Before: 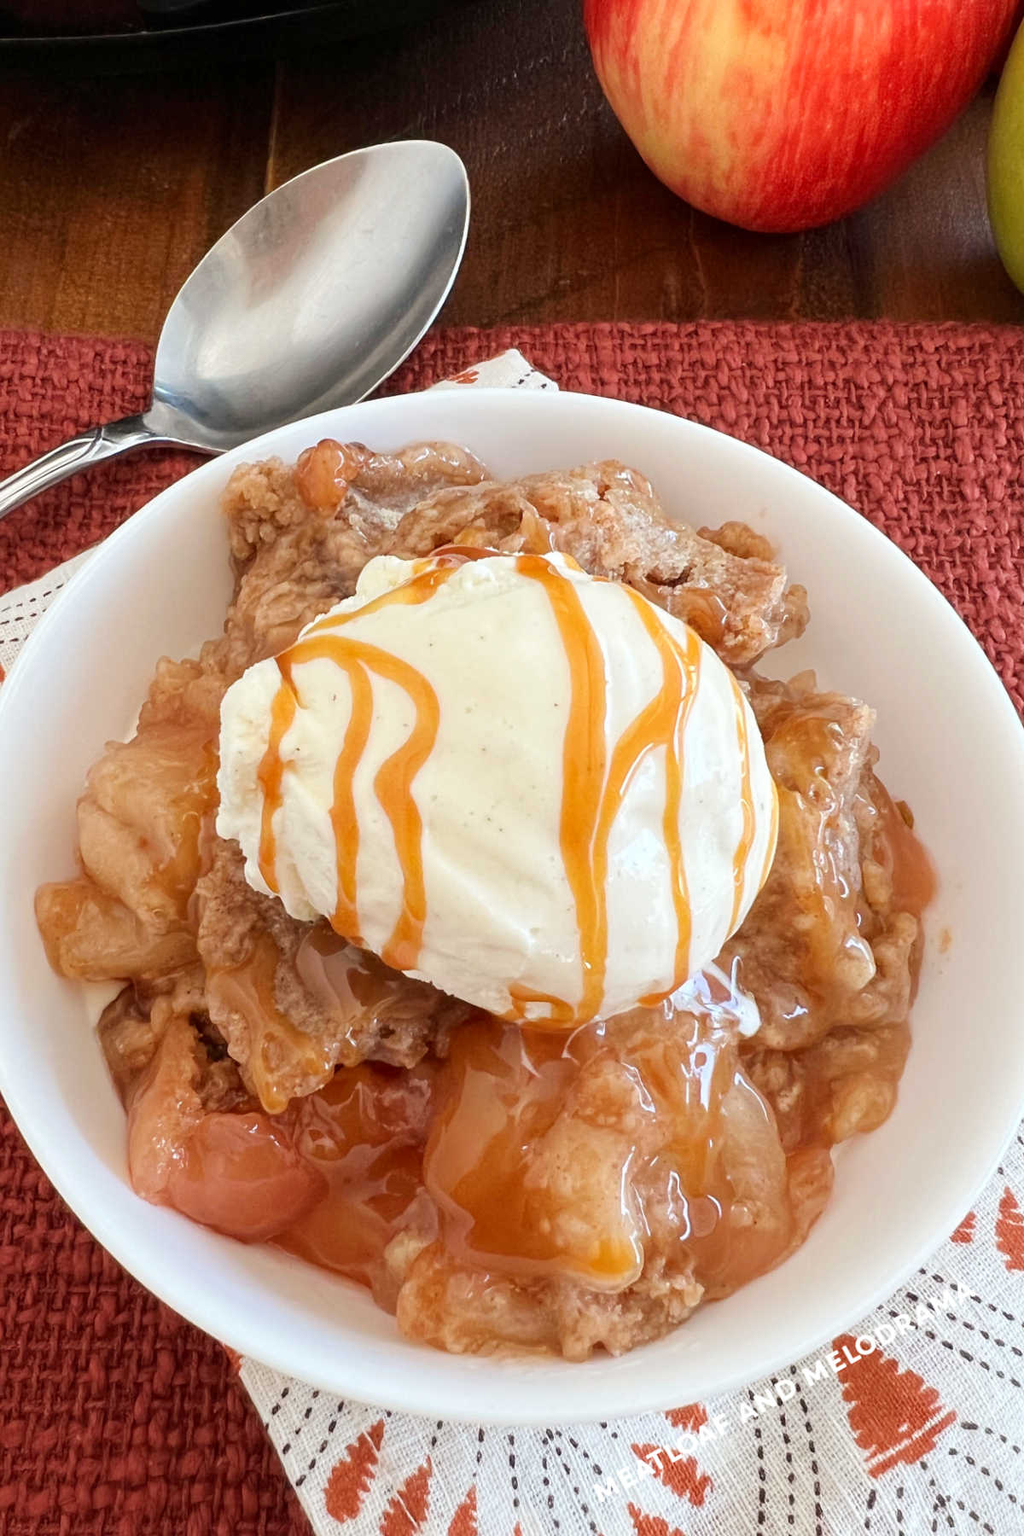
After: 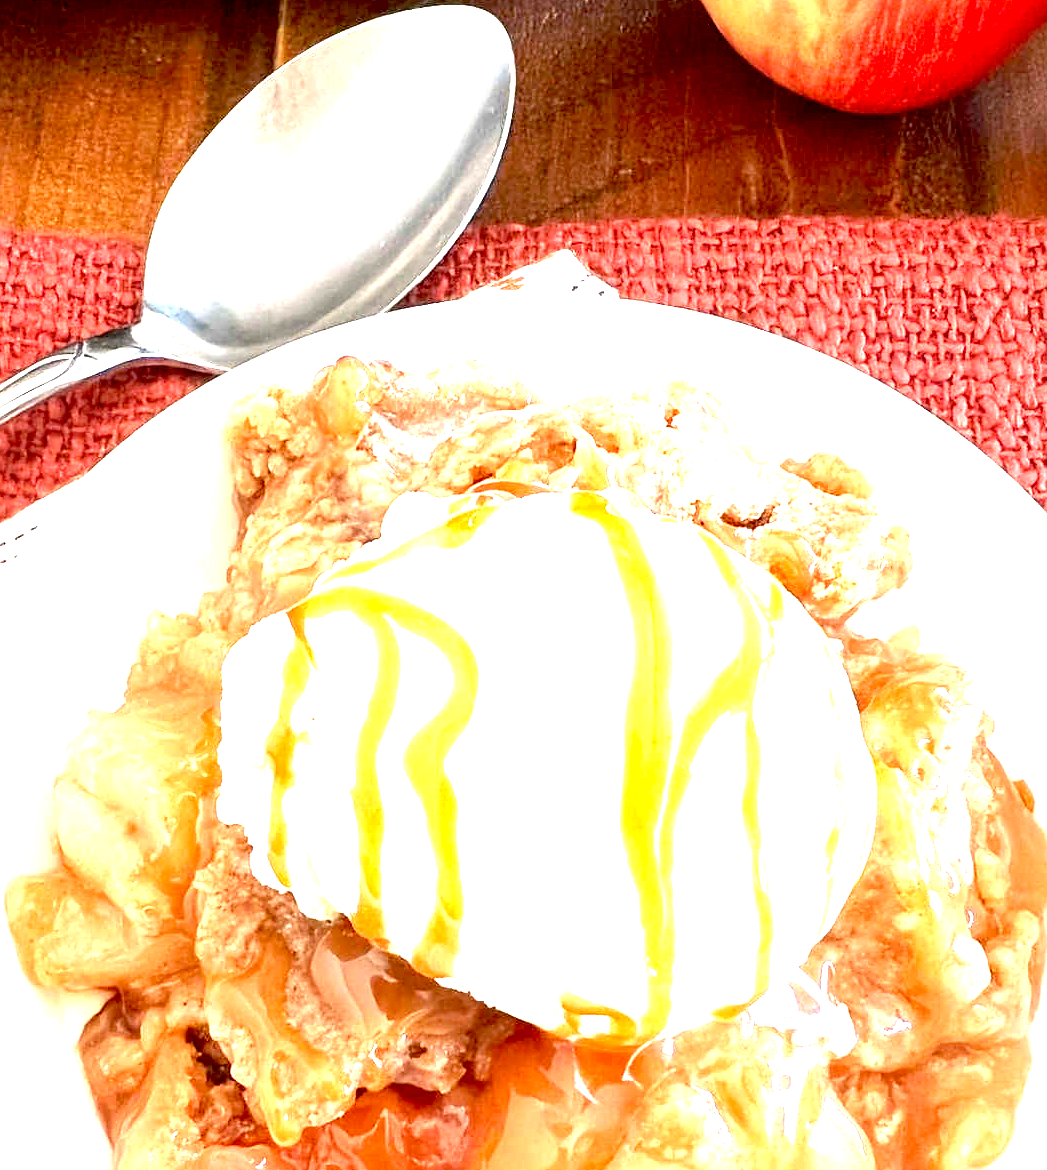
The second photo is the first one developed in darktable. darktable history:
sharpen: radius 1.494, amount 0.396, threshold 1.527
exposure: black level correction 0.006, exposure 2.086 EV, compensate exposure bias true, compensate highlight preservation false
crop: left 3.082%, top 8.848%, right 9.665%, bottom 26.124%
